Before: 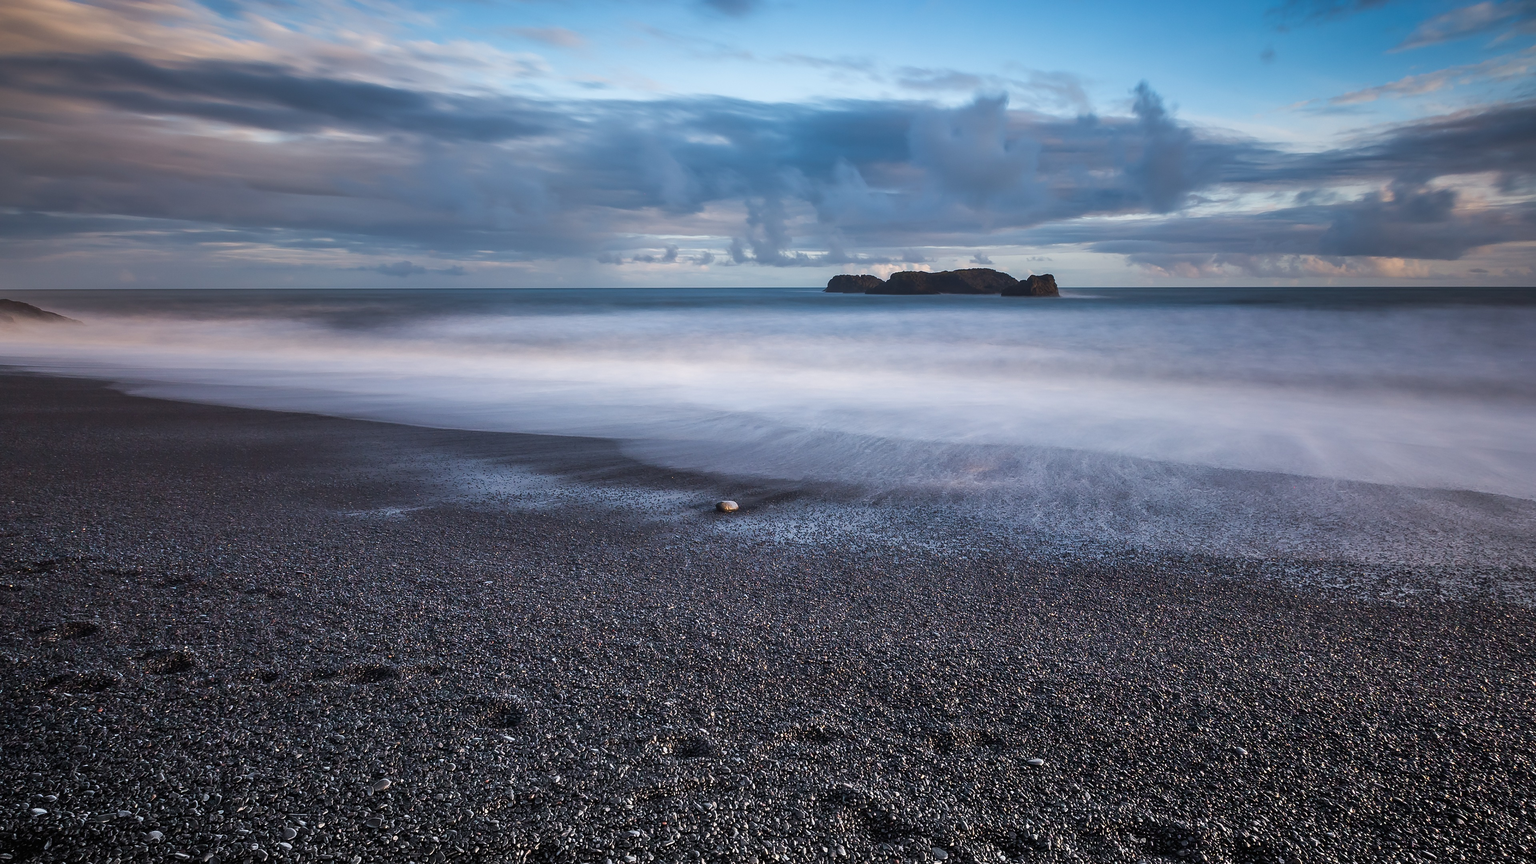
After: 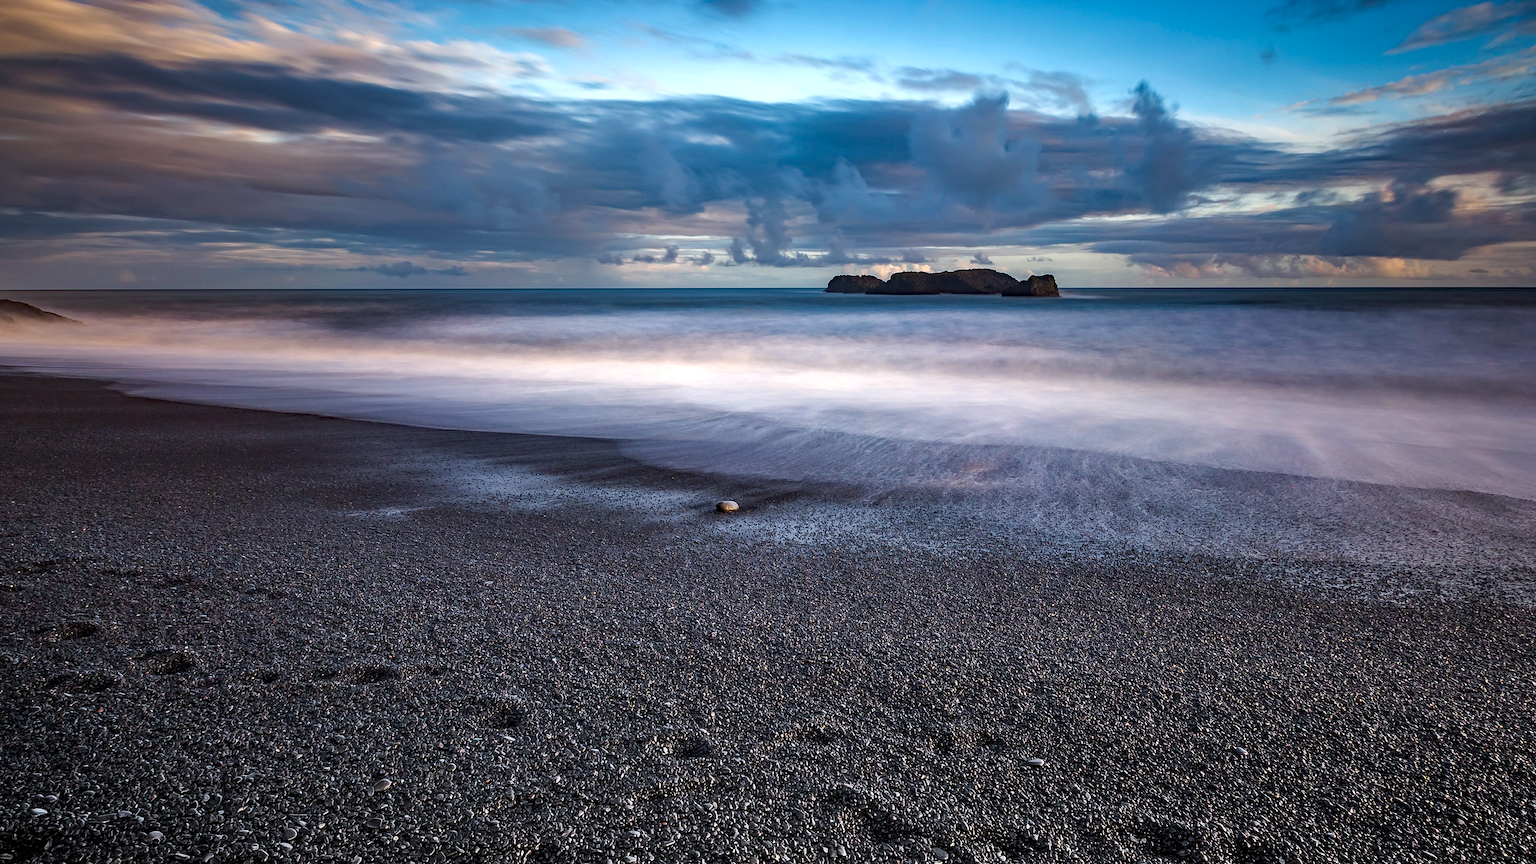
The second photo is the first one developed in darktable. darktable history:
haze removal: strength 0.5, distance 0.43, compatibility mode true, adaptive false
local contrast: highlights 100%, shadows 100%, detail 120%, midtone range 0.2
